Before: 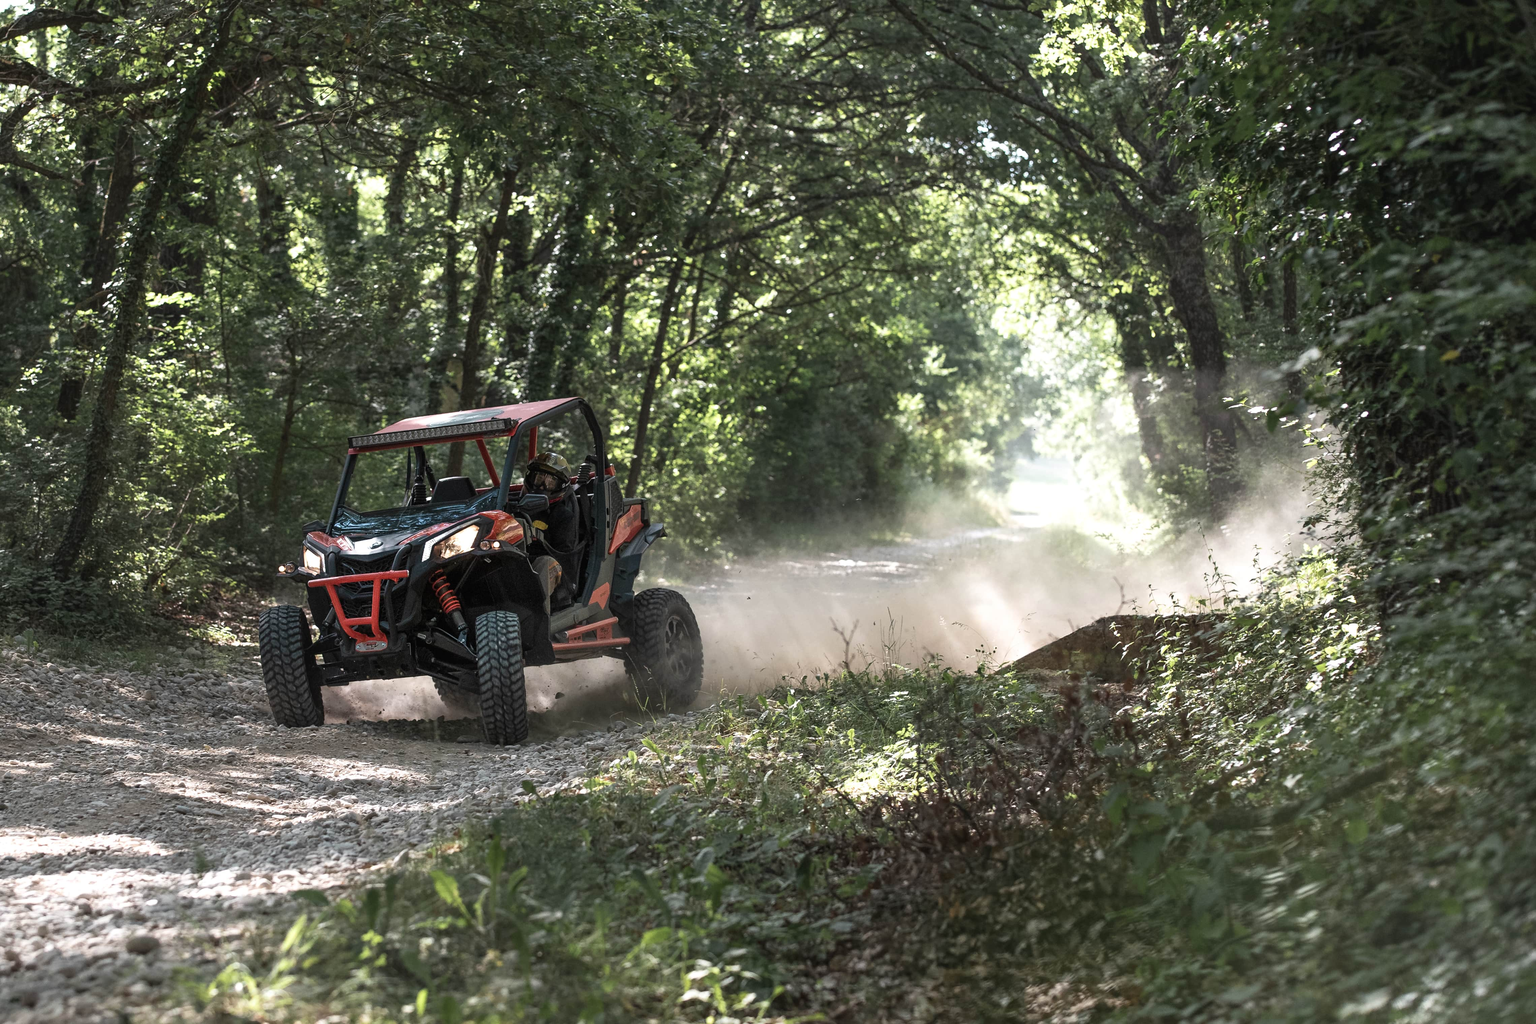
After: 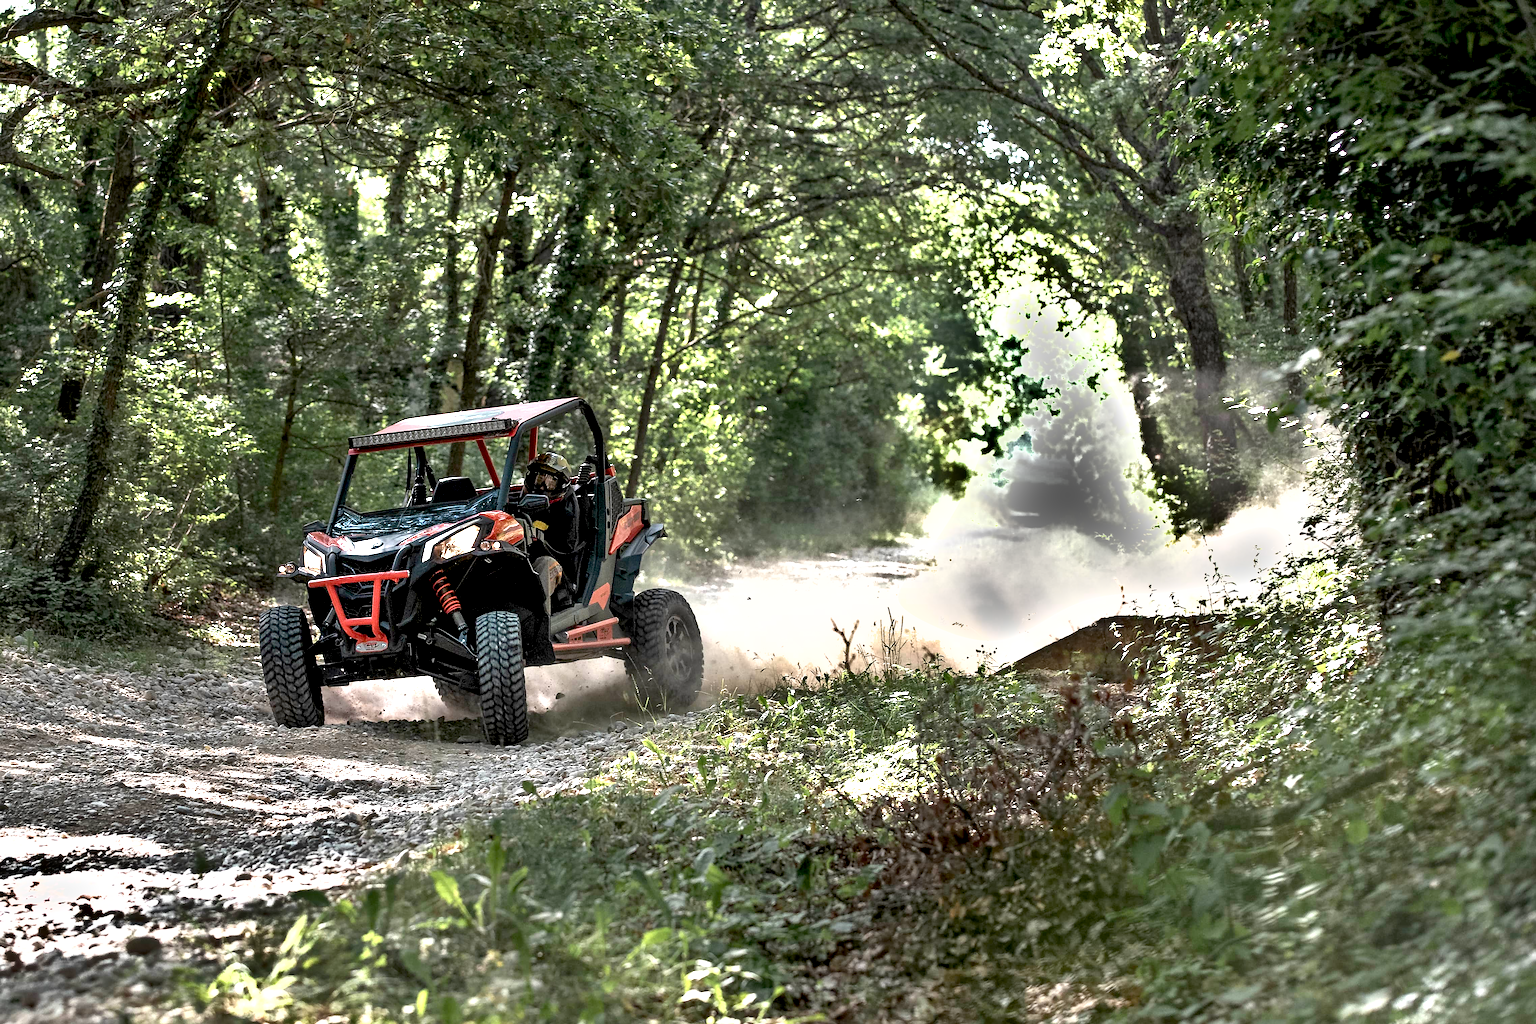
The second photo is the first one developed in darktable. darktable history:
shadows and highlights: shadows 24.5, highlights -76.52, soften with gaussian
sharpen: radius 1.844, amount 0.403, threshold 1.564
exposure: black level correction 0.011, exposure 1.087 EV, compensate exposure bias true, compensate highlight preservation false
